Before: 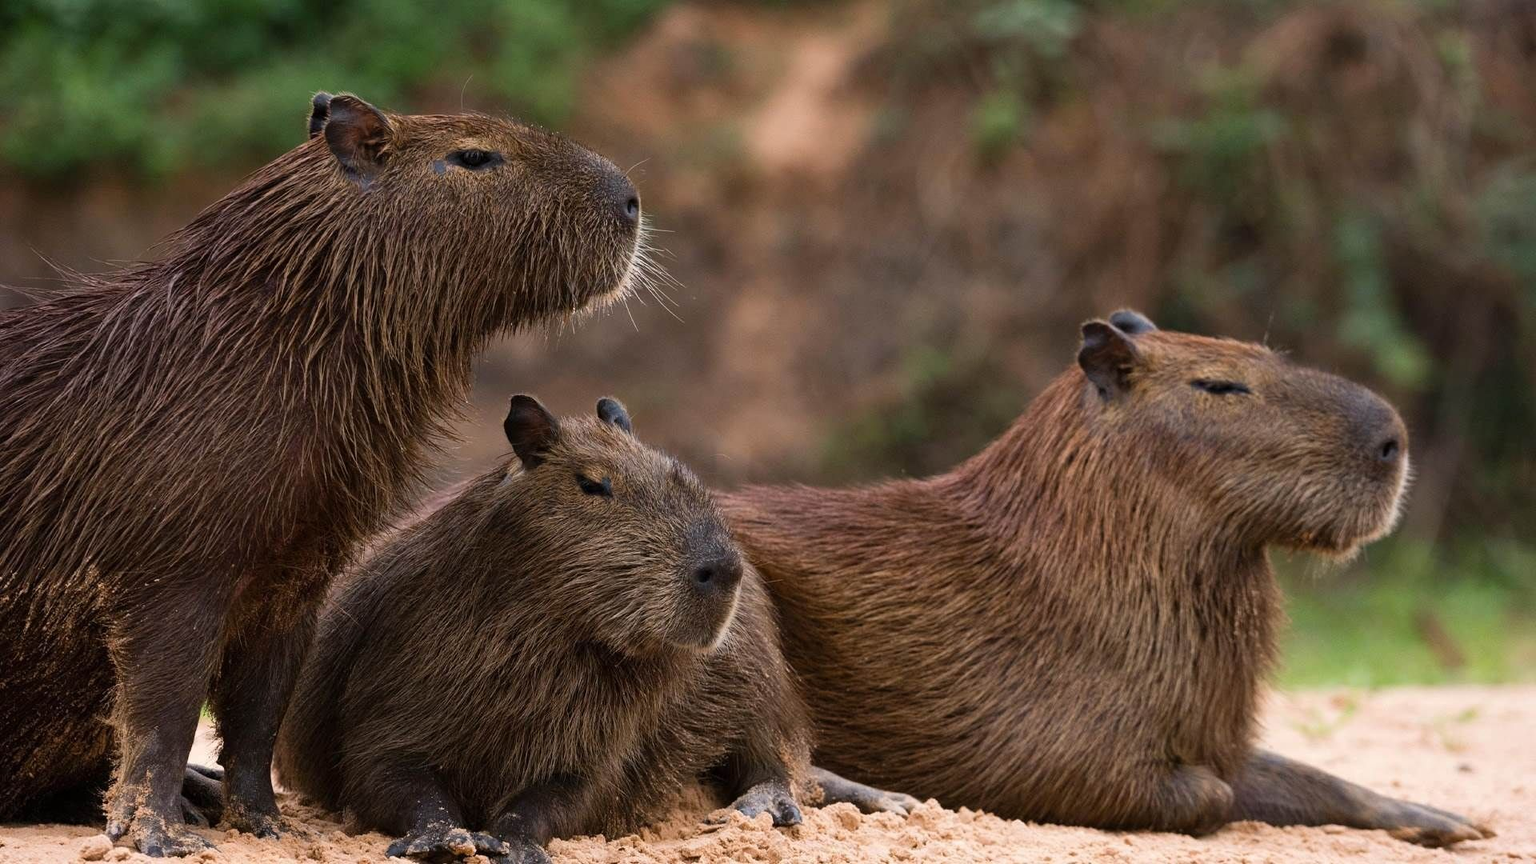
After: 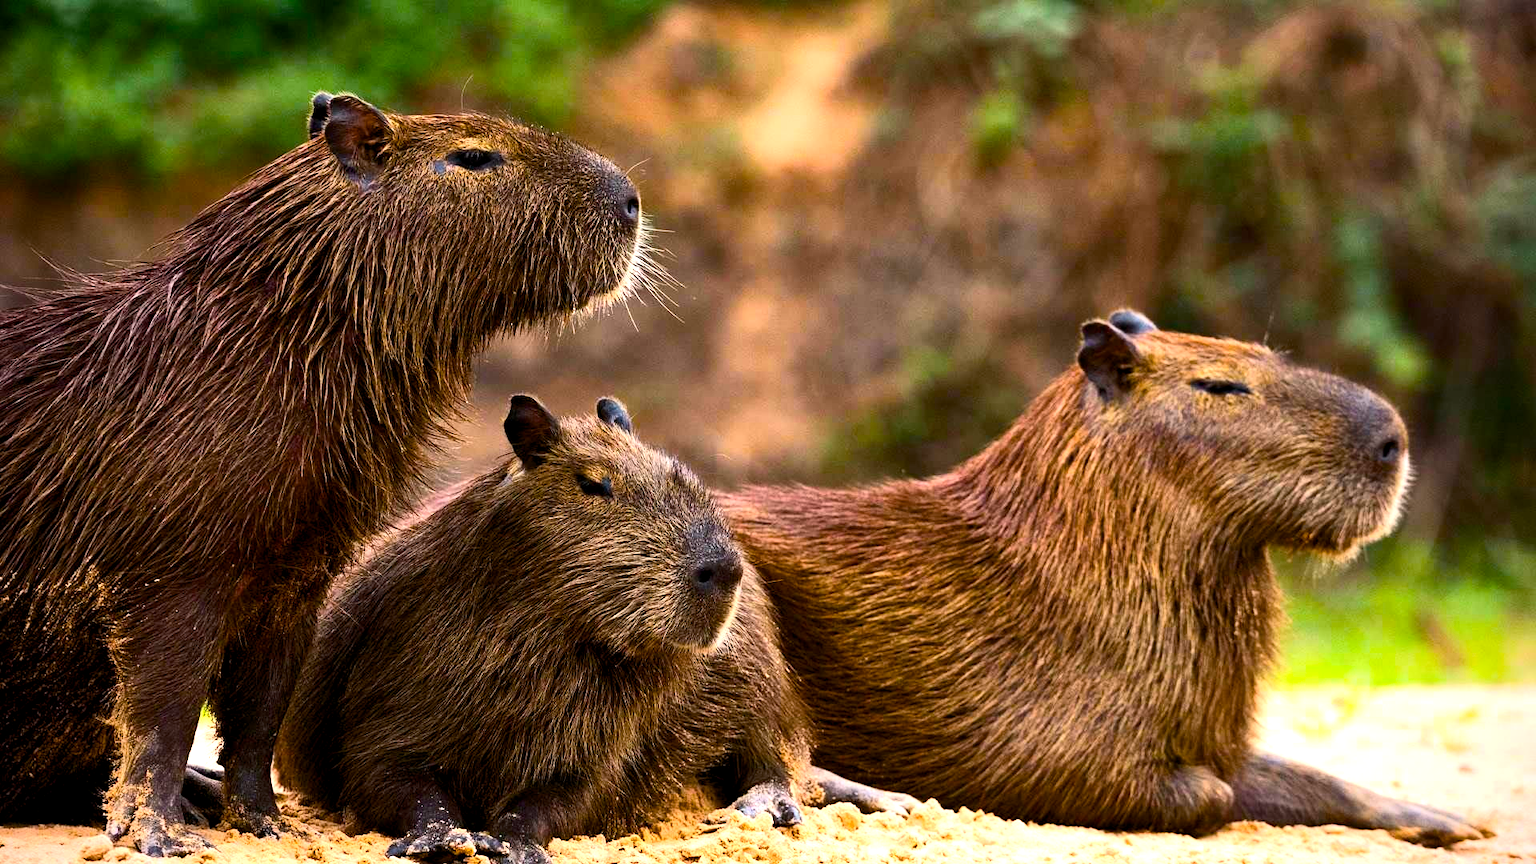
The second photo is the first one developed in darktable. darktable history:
vignetting: fall-off radius 60.91%, brightness -0.642, saturation -0.013
contrast brightness saturation: contrast 0.245, brightness 0.09
color balance rgb: global offset › luminance -0.477%, perceptual saturation grading › global saturation 30.079%, perceptual brilliance grading › global brilliance 29.242%, global vibrance 35.701%, contrast 10.434%
